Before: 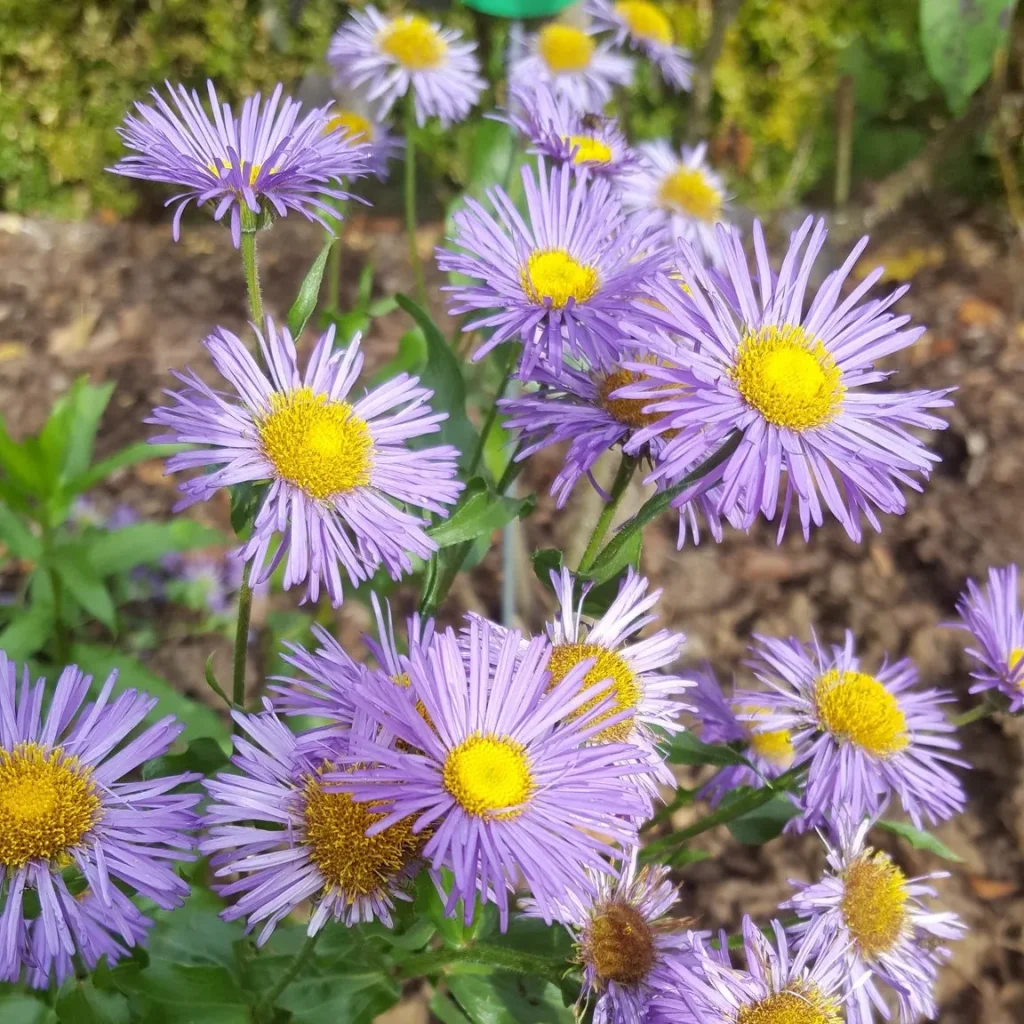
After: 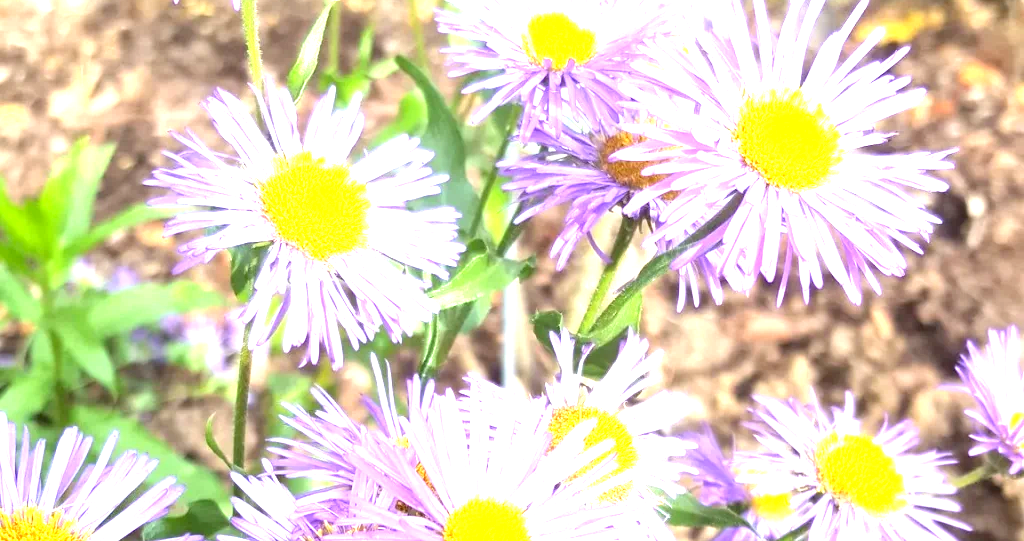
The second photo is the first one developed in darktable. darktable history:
crop and rotate: top 23.309%, bottom 23.778%
exposure: black level correction 0.001, exposure 1.838 EV, compensate exposure bias true, compensate highlight preservation false
